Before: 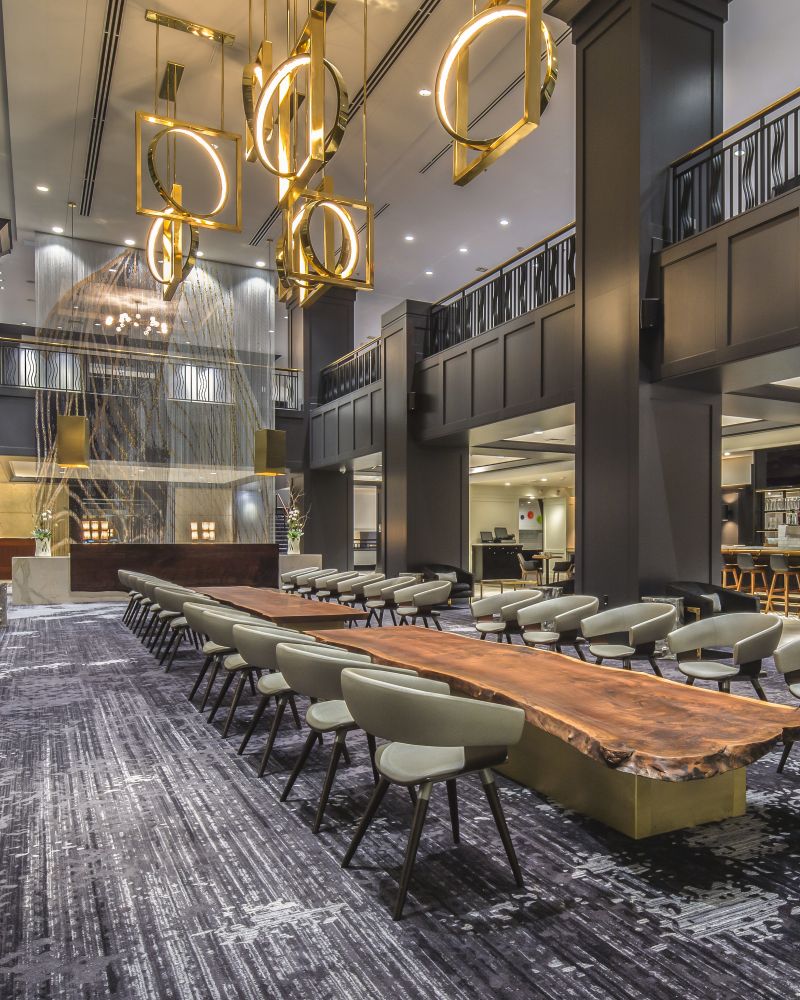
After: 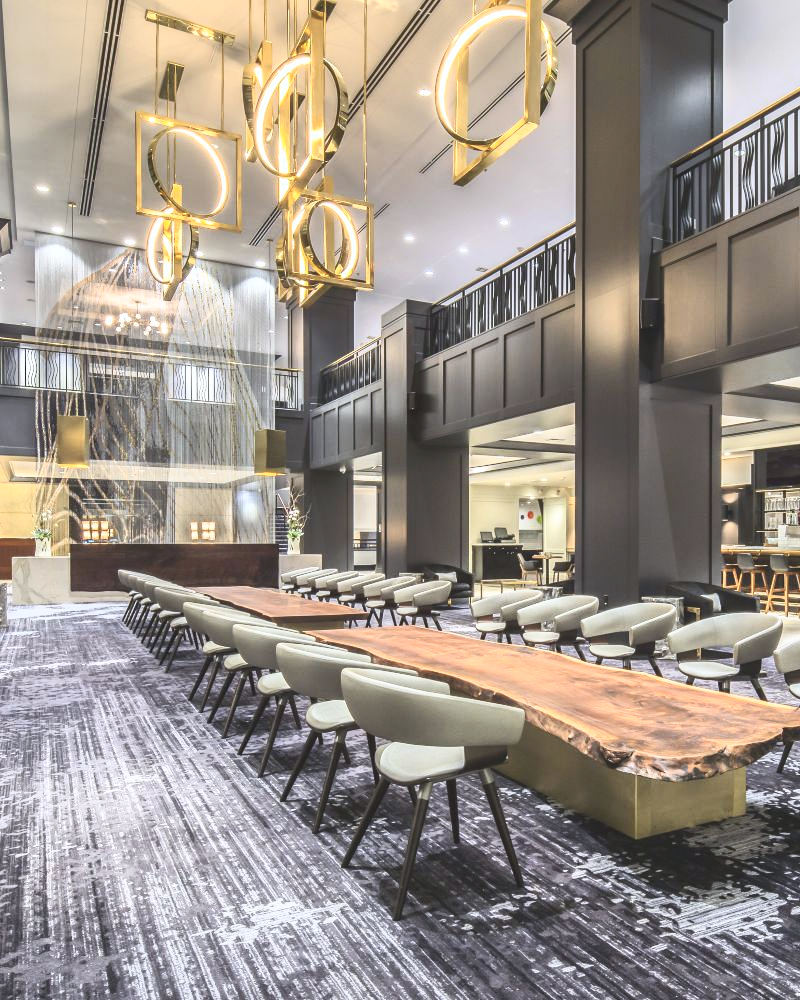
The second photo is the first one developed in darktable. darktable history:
contrast brightness saturation: contrast 0.39, brightness 0.53
white balance: red 0.98, blue 1.034
